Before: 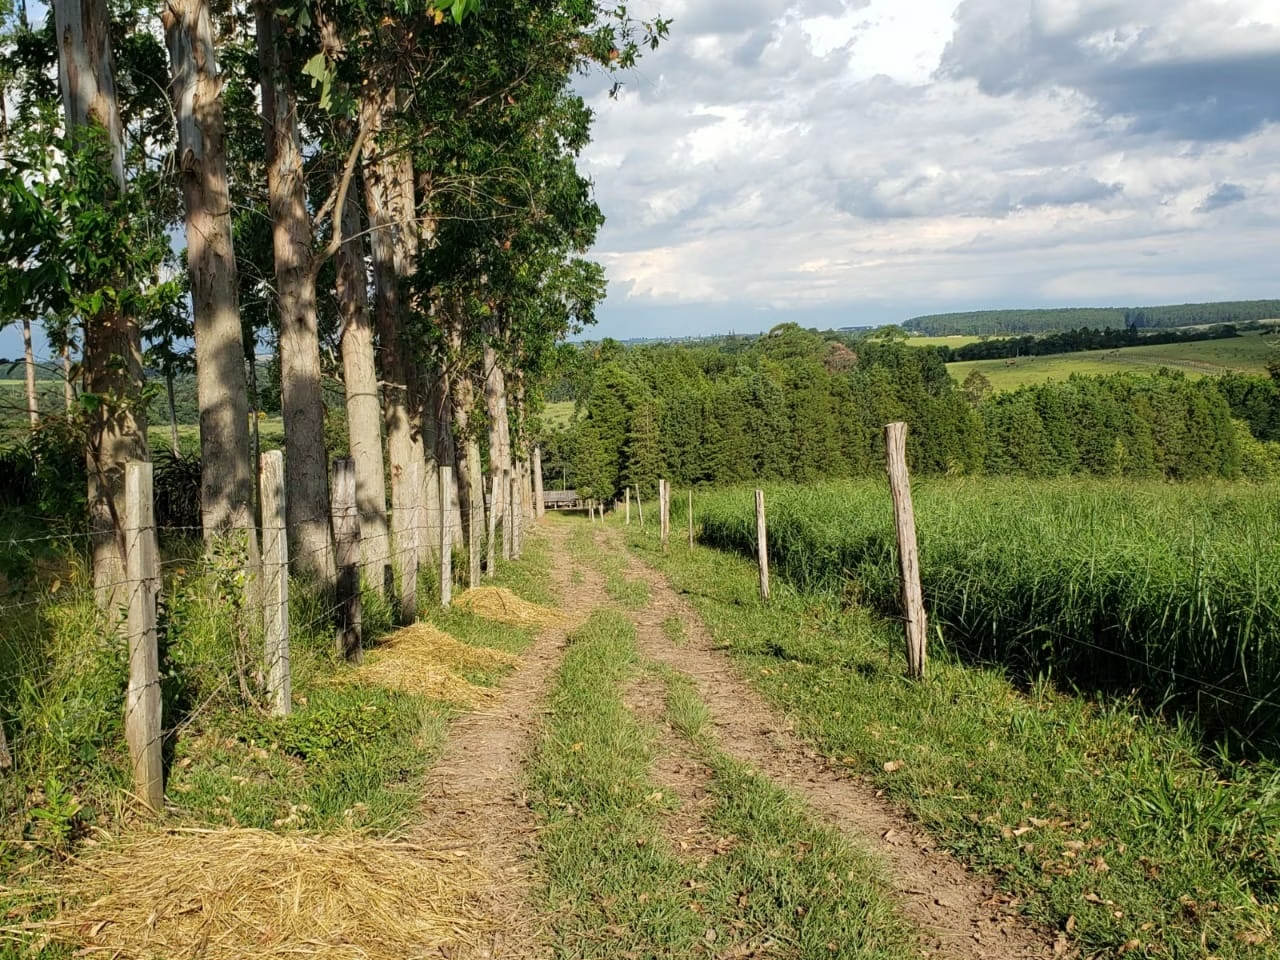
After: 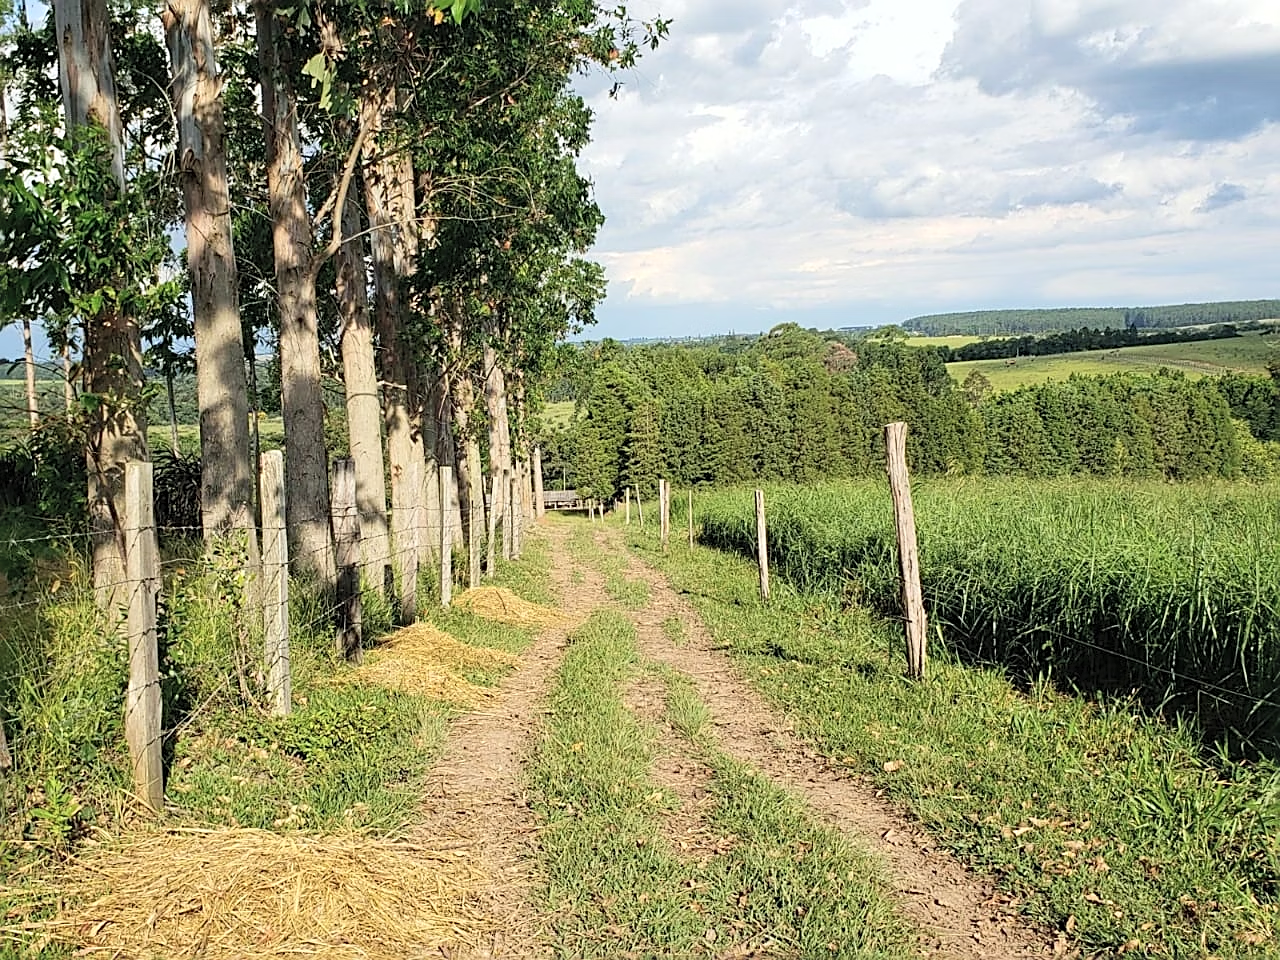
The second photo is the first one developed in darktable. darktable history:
sharpen: amount 0.739
contrast brightness saturation: contrast 0.141, brightness 0.21
